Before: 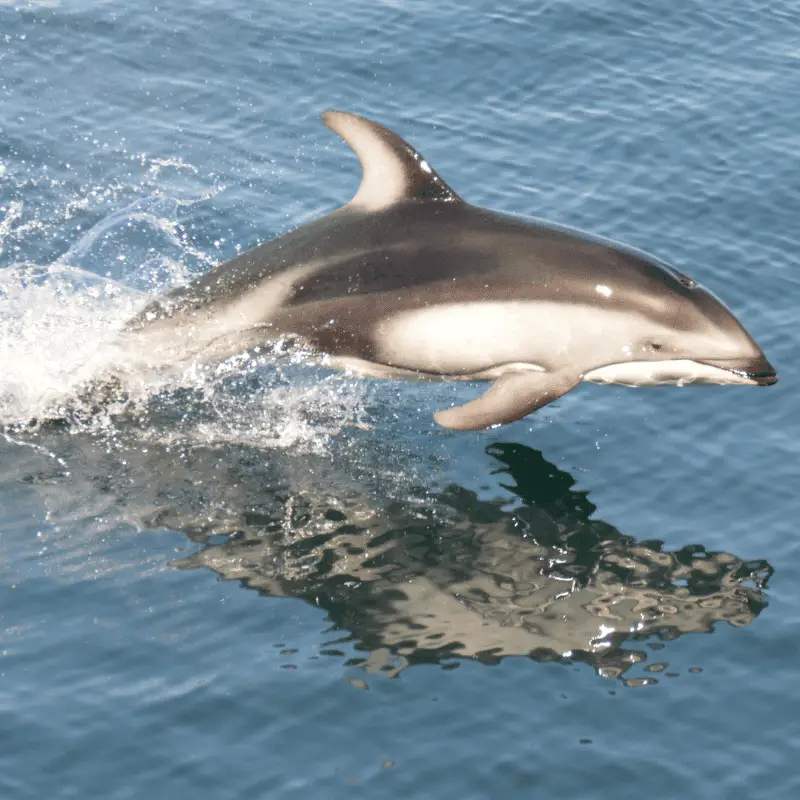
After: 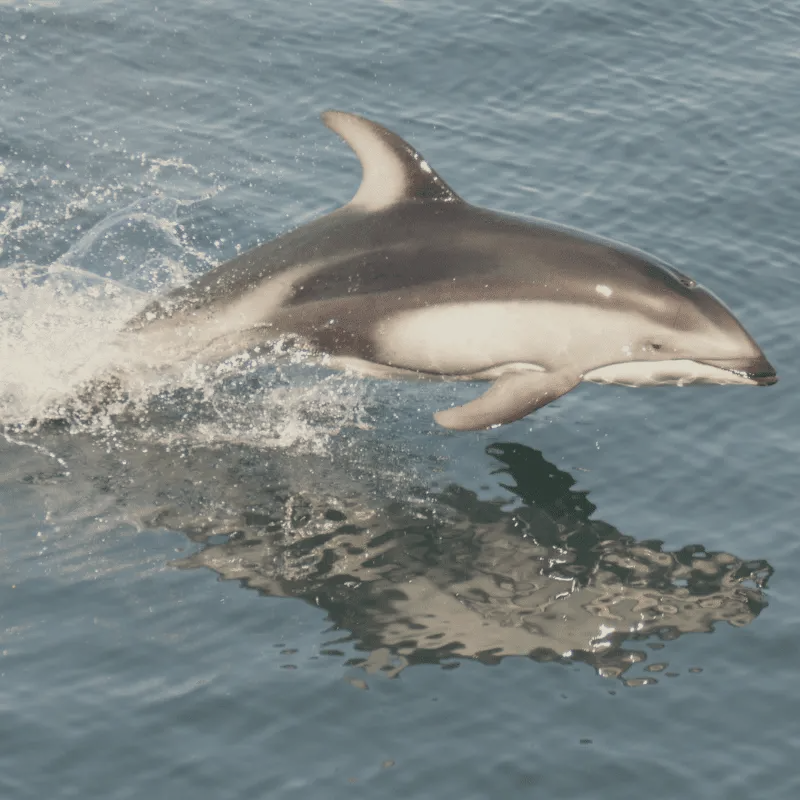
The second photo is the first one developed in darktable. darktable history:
contrast brightness saturation: contrast -0.26, saturation -0.43
rotate and perspective: automatic cropping original format, crop left 0, crop top 0
white balance: red 1.029, blue 0.92
color balance rgb: on, module defaults
